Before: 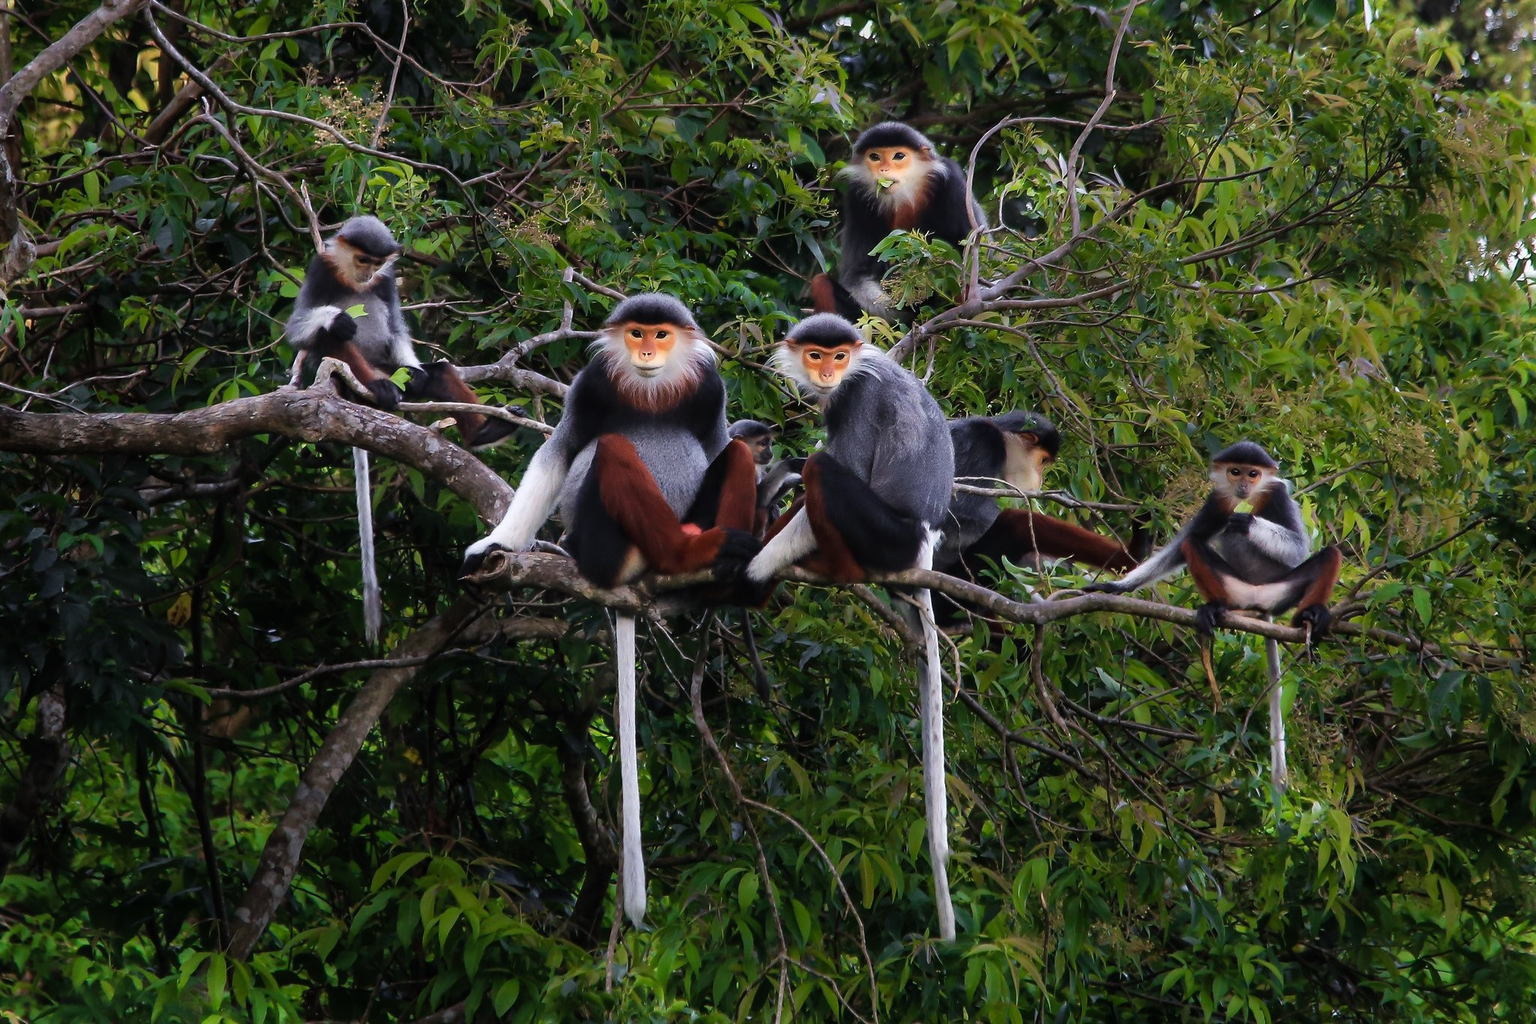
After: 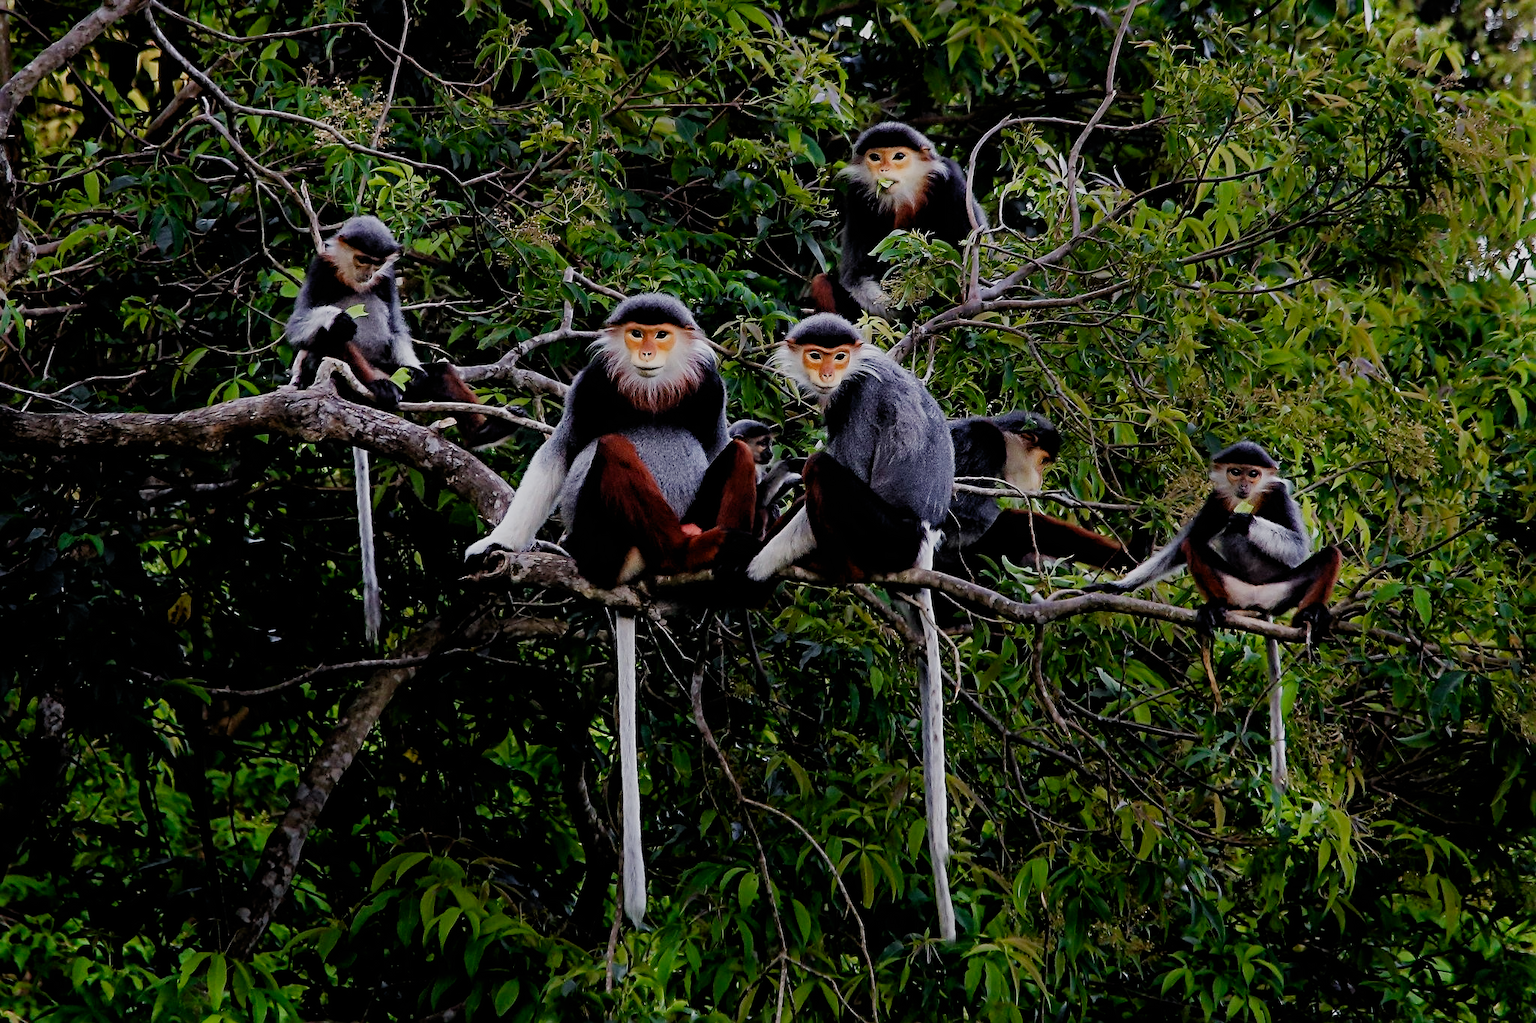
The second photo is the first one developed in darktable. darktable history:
haze removal: adaptive false
sharpen: radius 3.994
filmic rgb: black relative exposure -7.44 EV, white relative exposure 4.84 EV, threshold 2.95 EV, hardness 3.39, add noise in highlights 0, preserve chrominance no, color science v3 (2019), use custom middle-gray values true, contrast in highlights soft, enable highlight reconstruction true
exposure: black level correction 0.006, exposure -0.219 EV, compensate highlight preservation false
